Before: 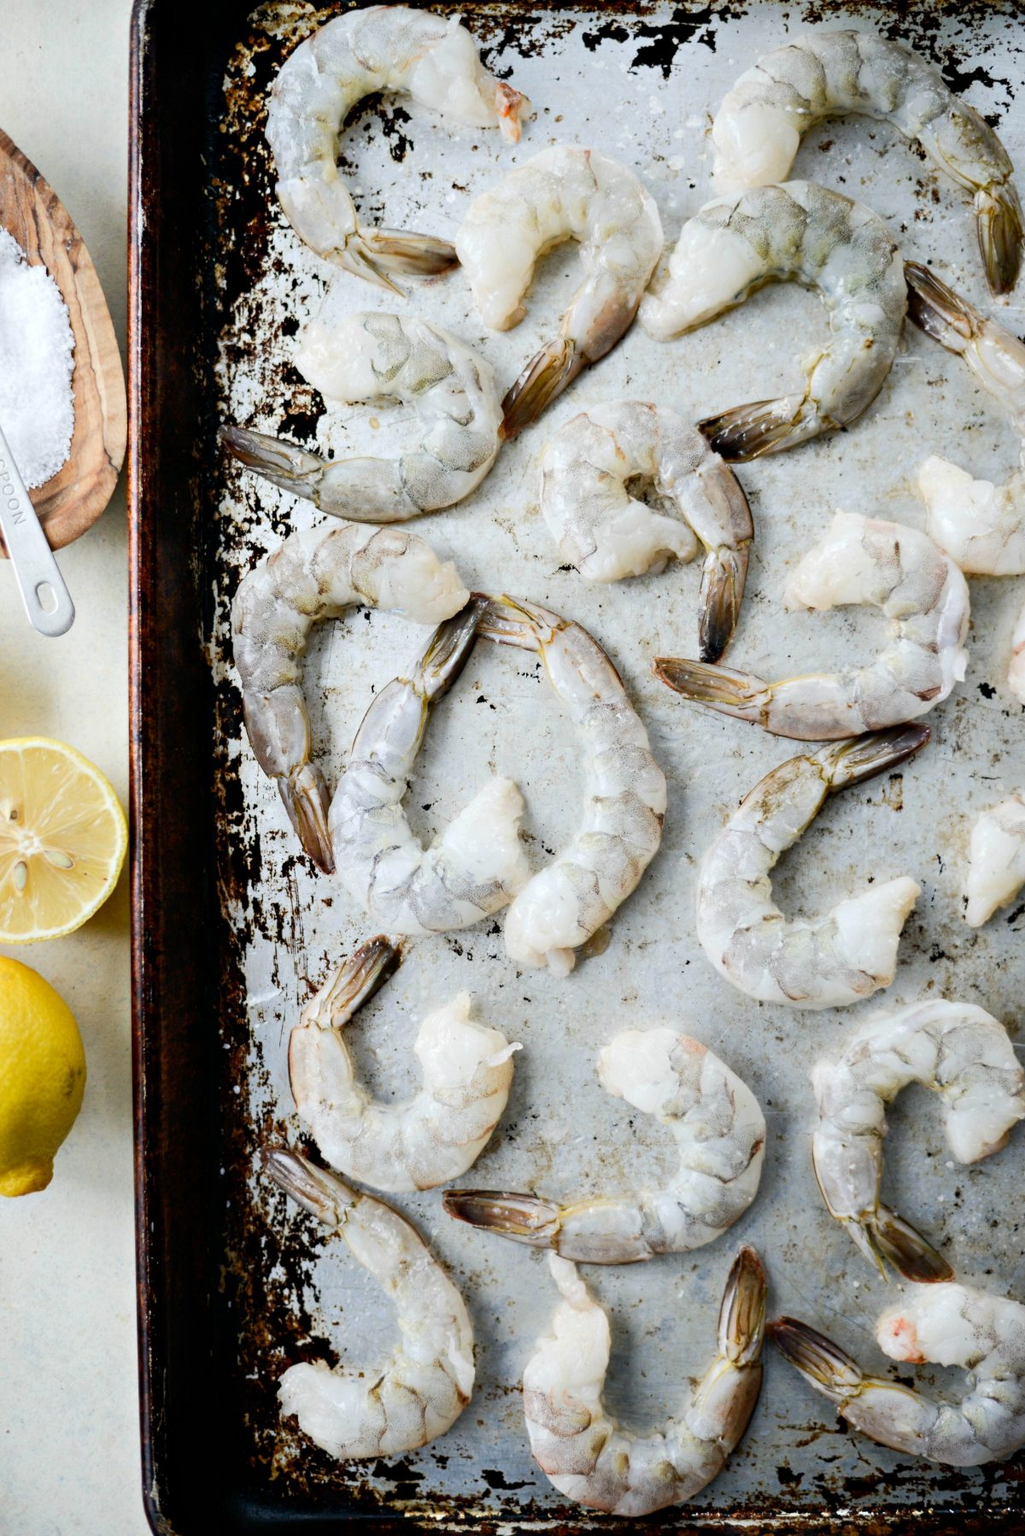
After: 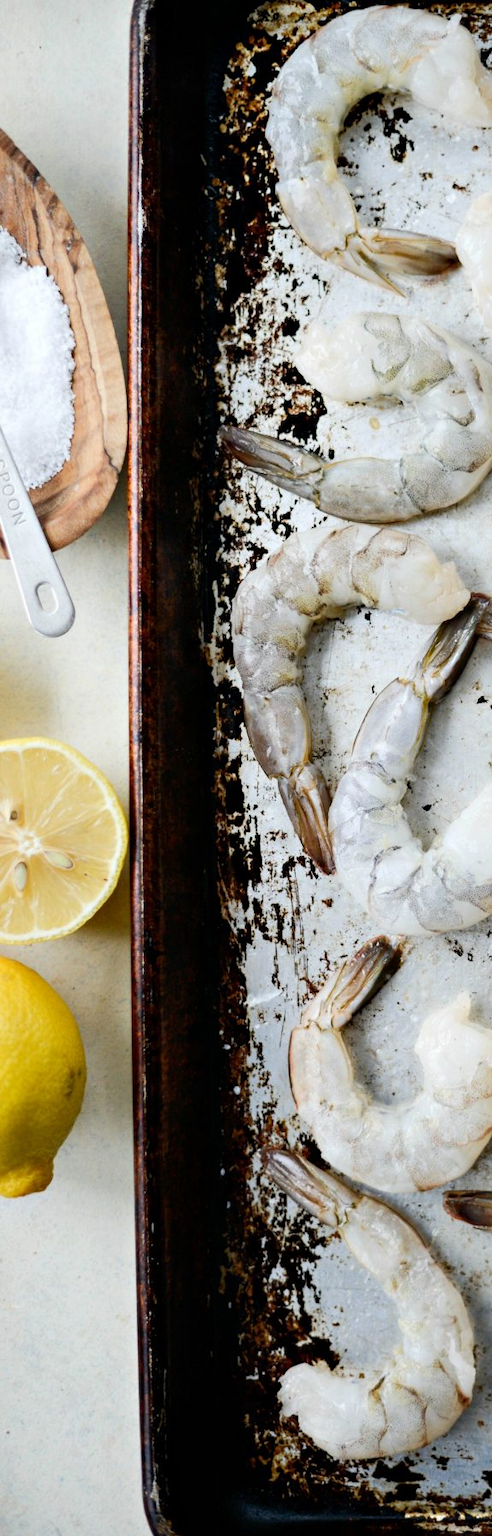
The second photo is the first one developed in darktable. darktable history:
crop and rotate: left 0.014%, top 0%, right 51.957%
